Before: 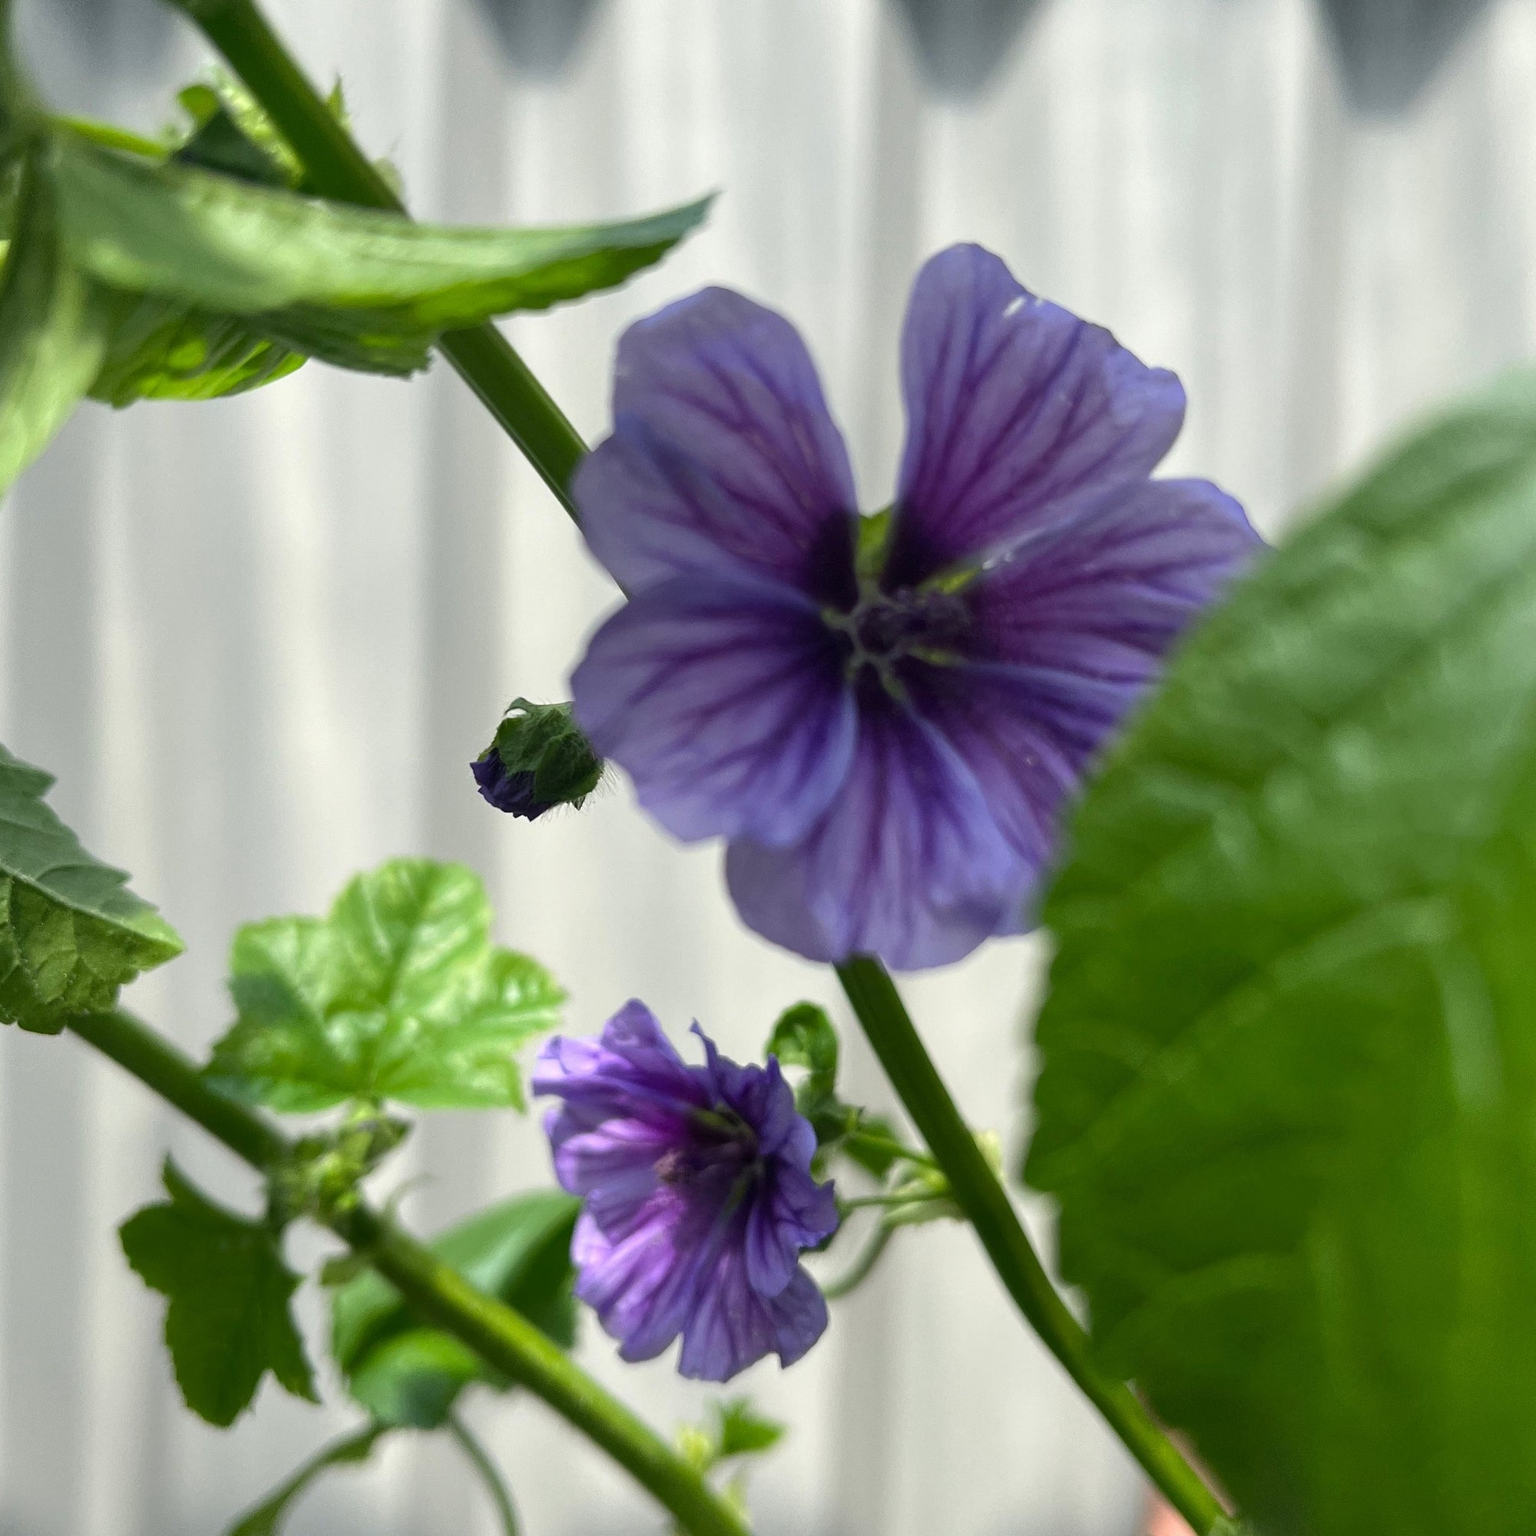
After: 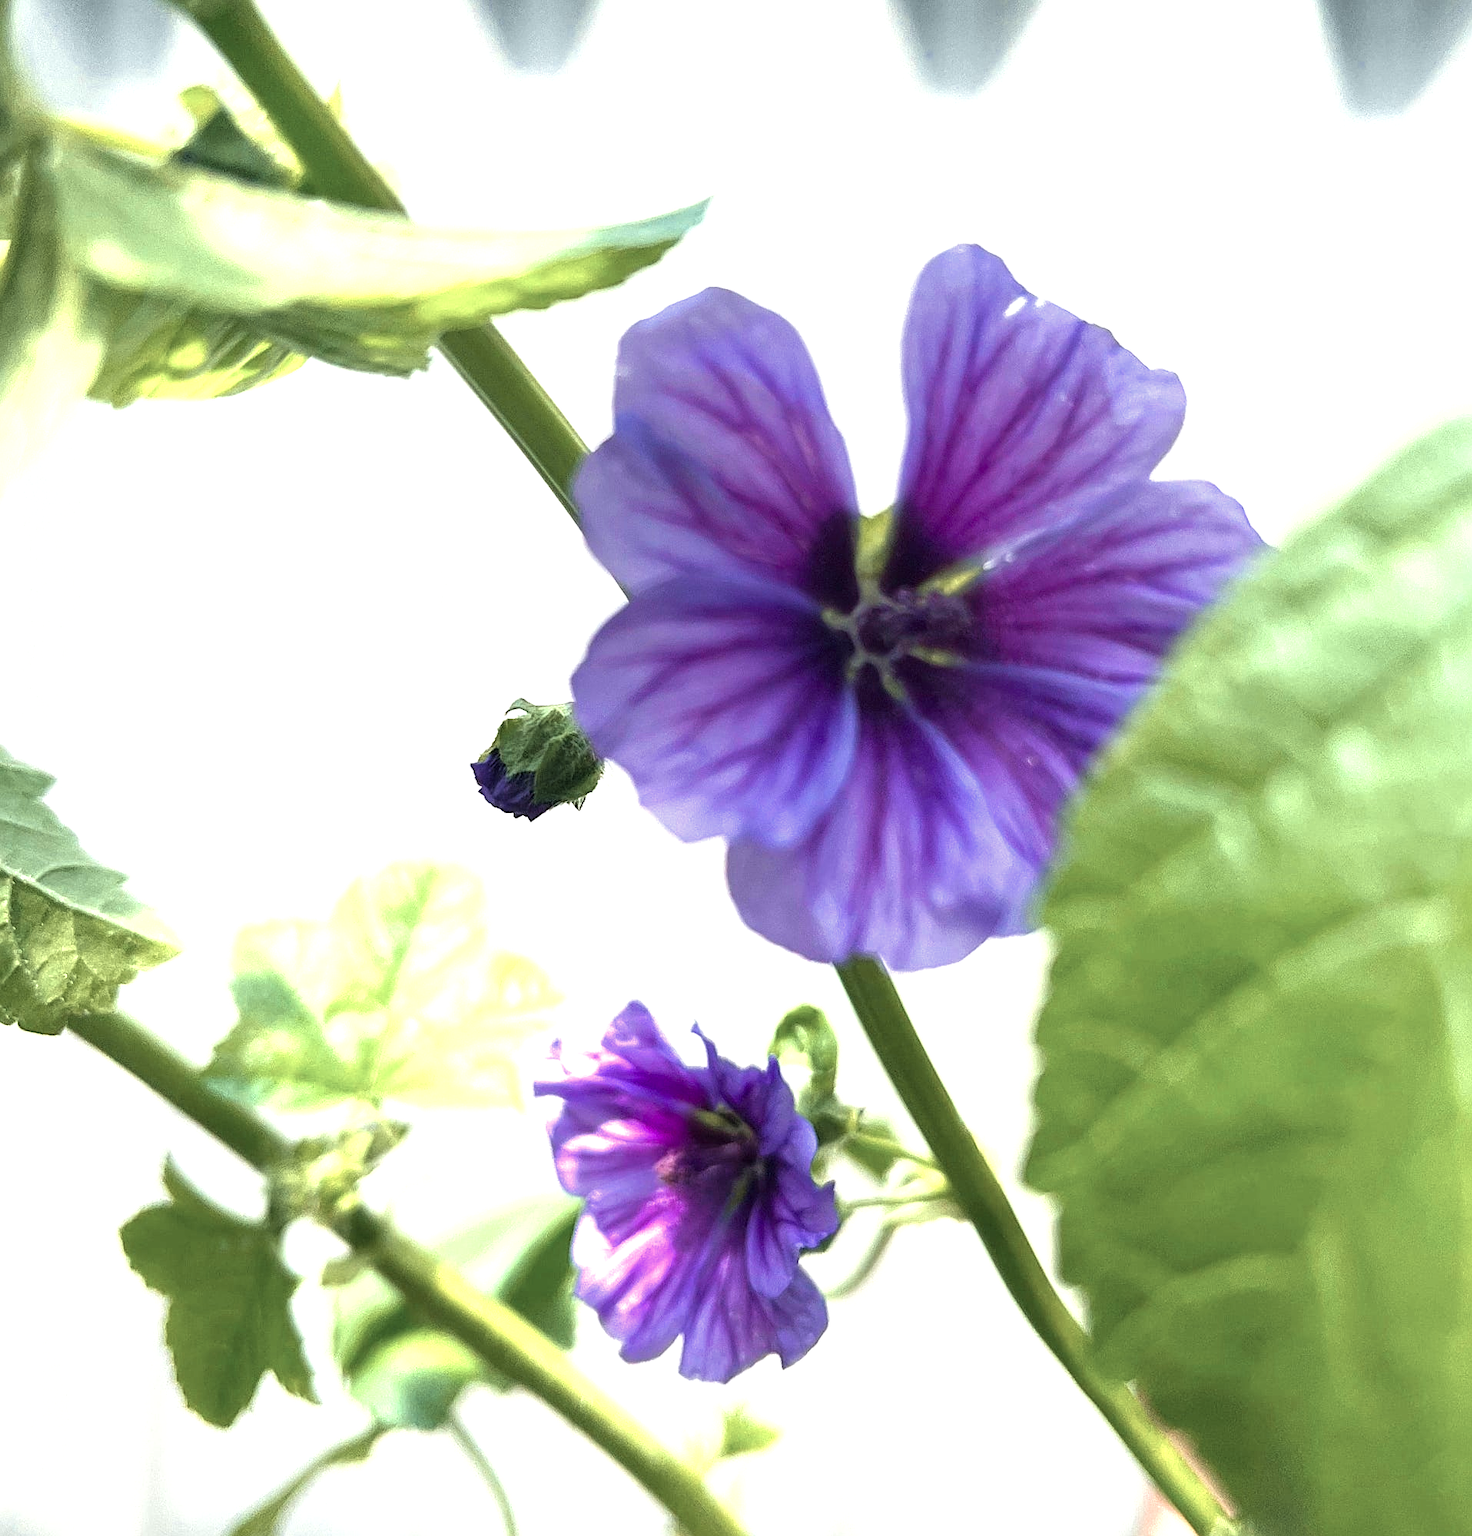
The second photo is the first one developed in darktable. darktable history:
sharpen: on, module defaults
tone equalizer: -8 EV -0.398 EV, -7 EV -0.357 EV, -6 EV -0.304 EV, -5 EV -0.231 EV, -3 EV 0.211 EV, -2 EV 0.316 EV, -1 EV 0.365 EV, +0 EV 0.4 EV
base curve: curves: ch0 [(0, 0) (0.989, 0.992)], preserve colors none
crop: right 4.142%, bottom 0.044%
exposure: black level correction 0, exposure 1 EV, compensate highlight preservation false
color zones: curves: ch0 [(0, 0.473) (0.001, 0.473) (0.226, 0.548) (0.4, 0.589) (0.525, 0.54) (0.728, 0.403) (0.999, 0.473) (1, 0.473)]; ch1 [(0, 0.619) (0.001, 0.619) (0.234, 0.388) (0.4, 0.372) (0.528, 0.422) (0.732, 0.53) (0.999, 0.619) (1, 0.619)]; ch2 [(0, 0.547) (0.001, 0.547) (0.226, 0.45) (0.4, 0.525) (0.525, 0.585) (0.8, 0.511) (0.999, 0.547) (1, 0.547)]
velvia: on, module defaults
